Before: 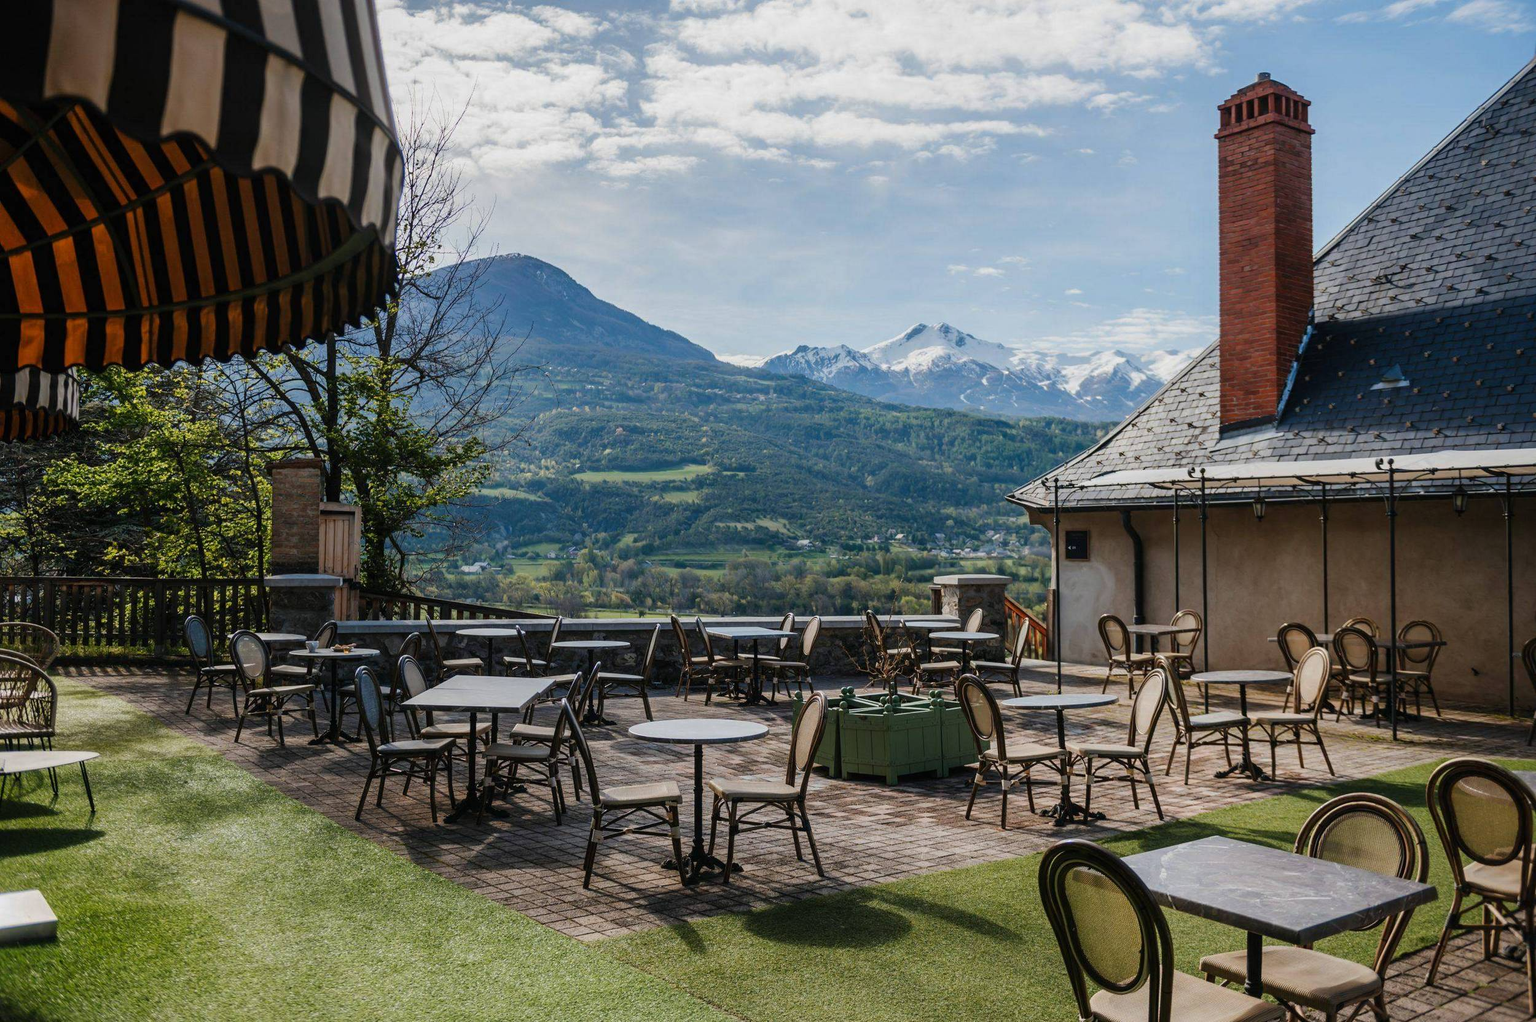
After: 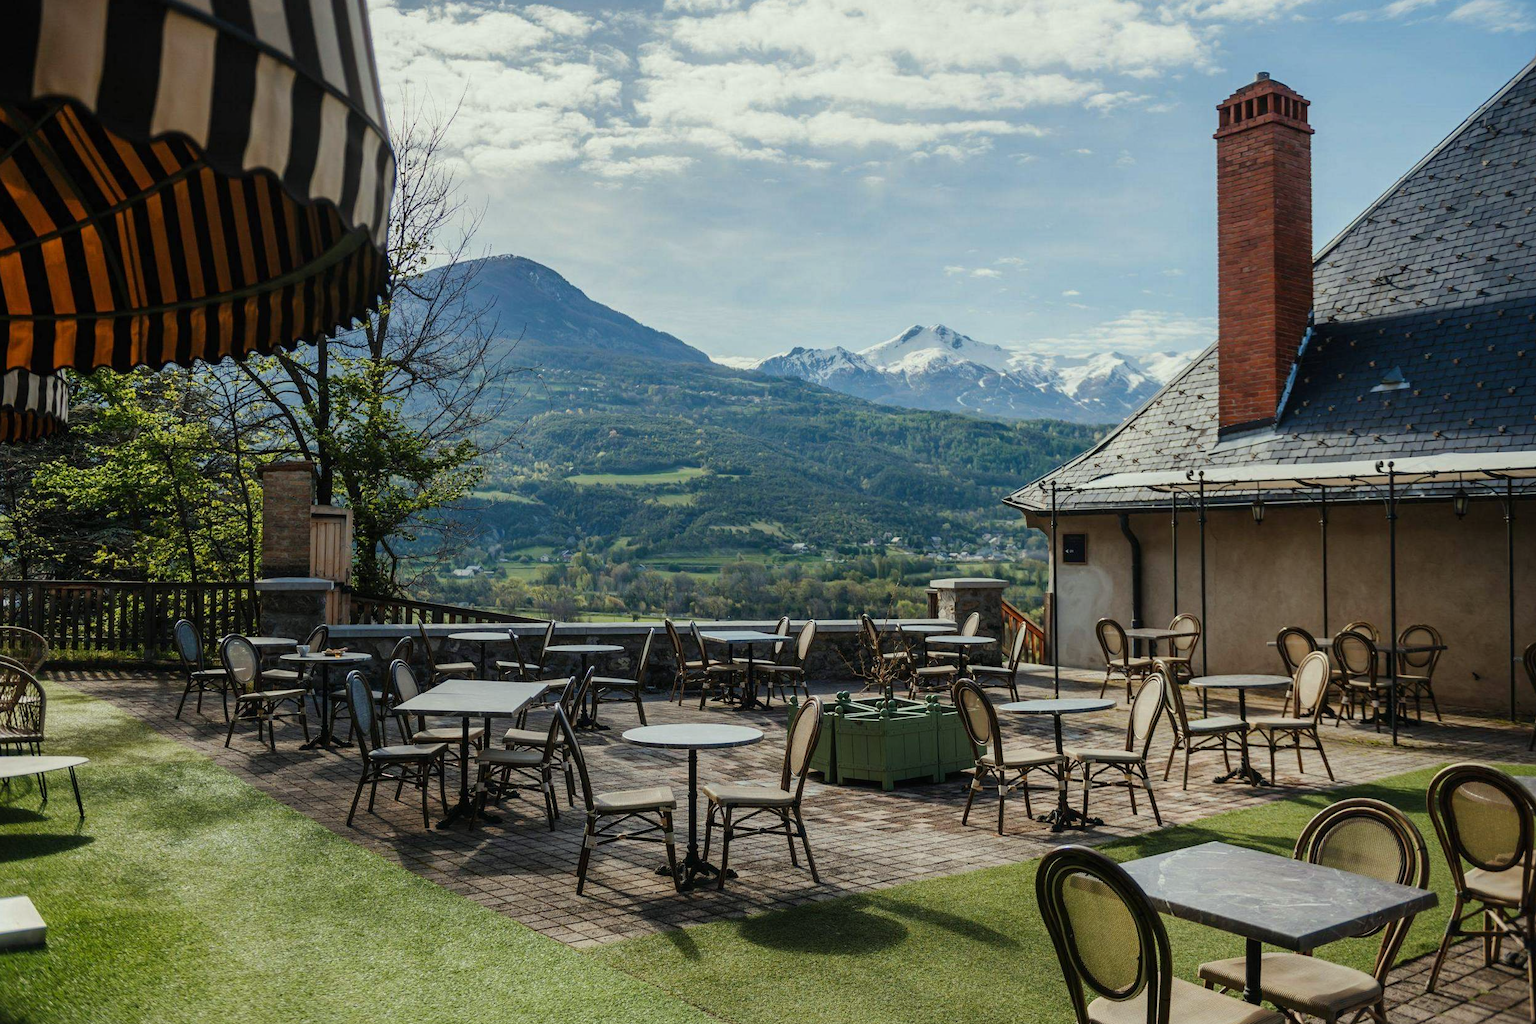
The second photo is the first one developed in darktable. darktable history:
crop and rotate: left 0.833%, top 0.168%, bottom 0.4%
color correction: highlights a* -4.62, highlights b* 5.06, saturation 0.955
